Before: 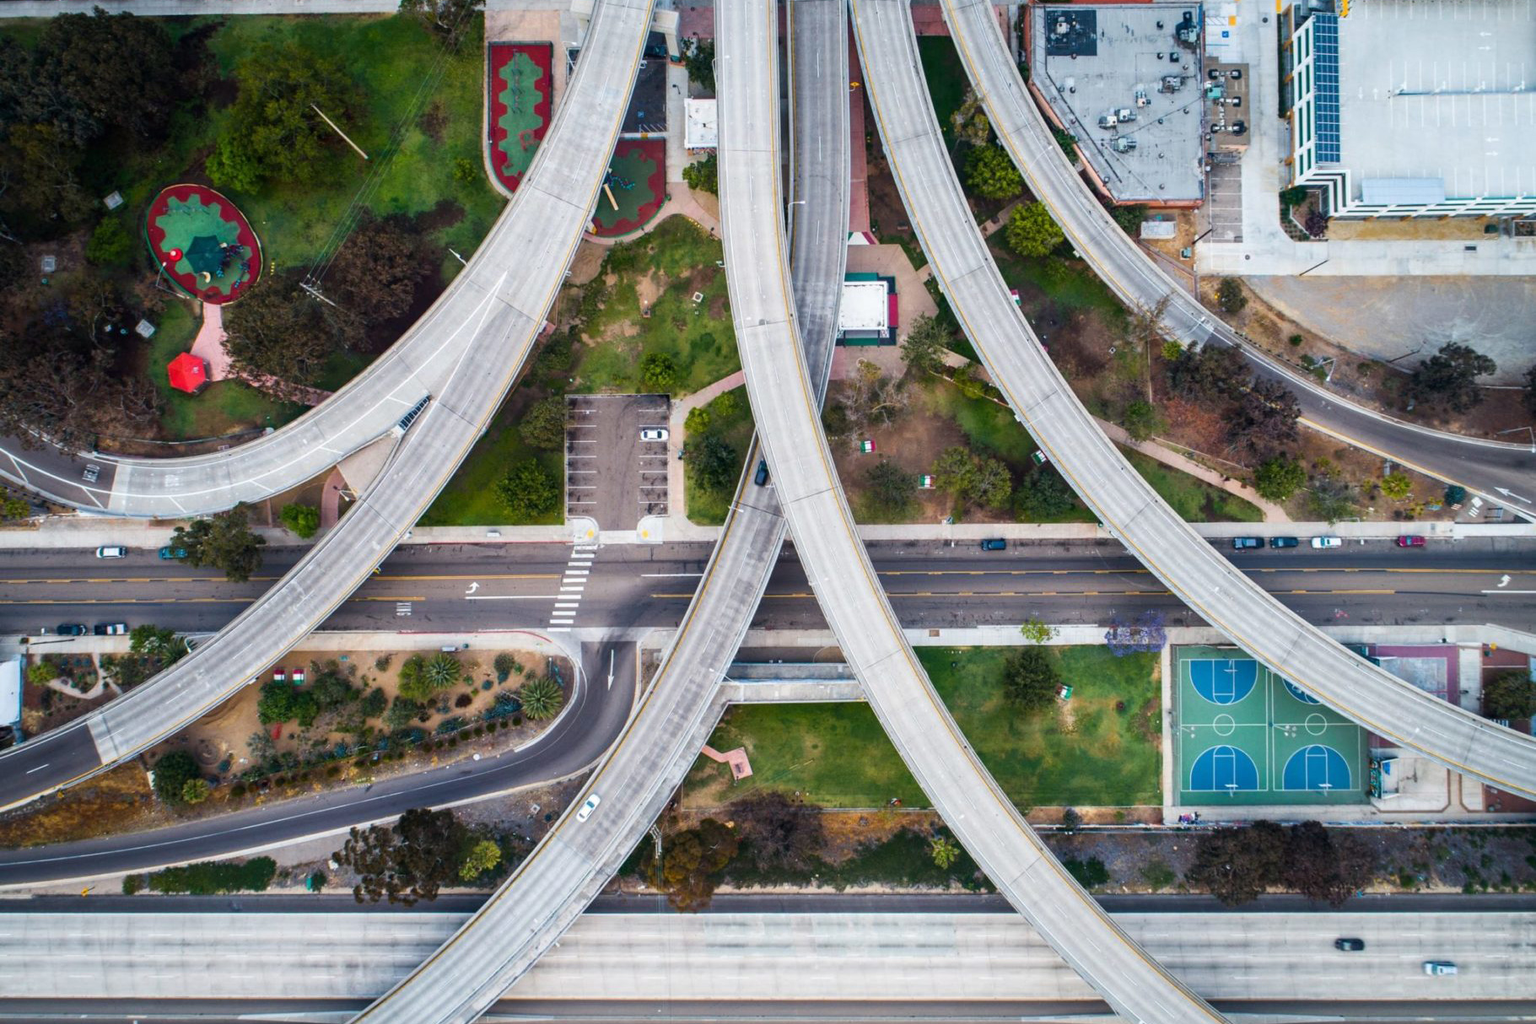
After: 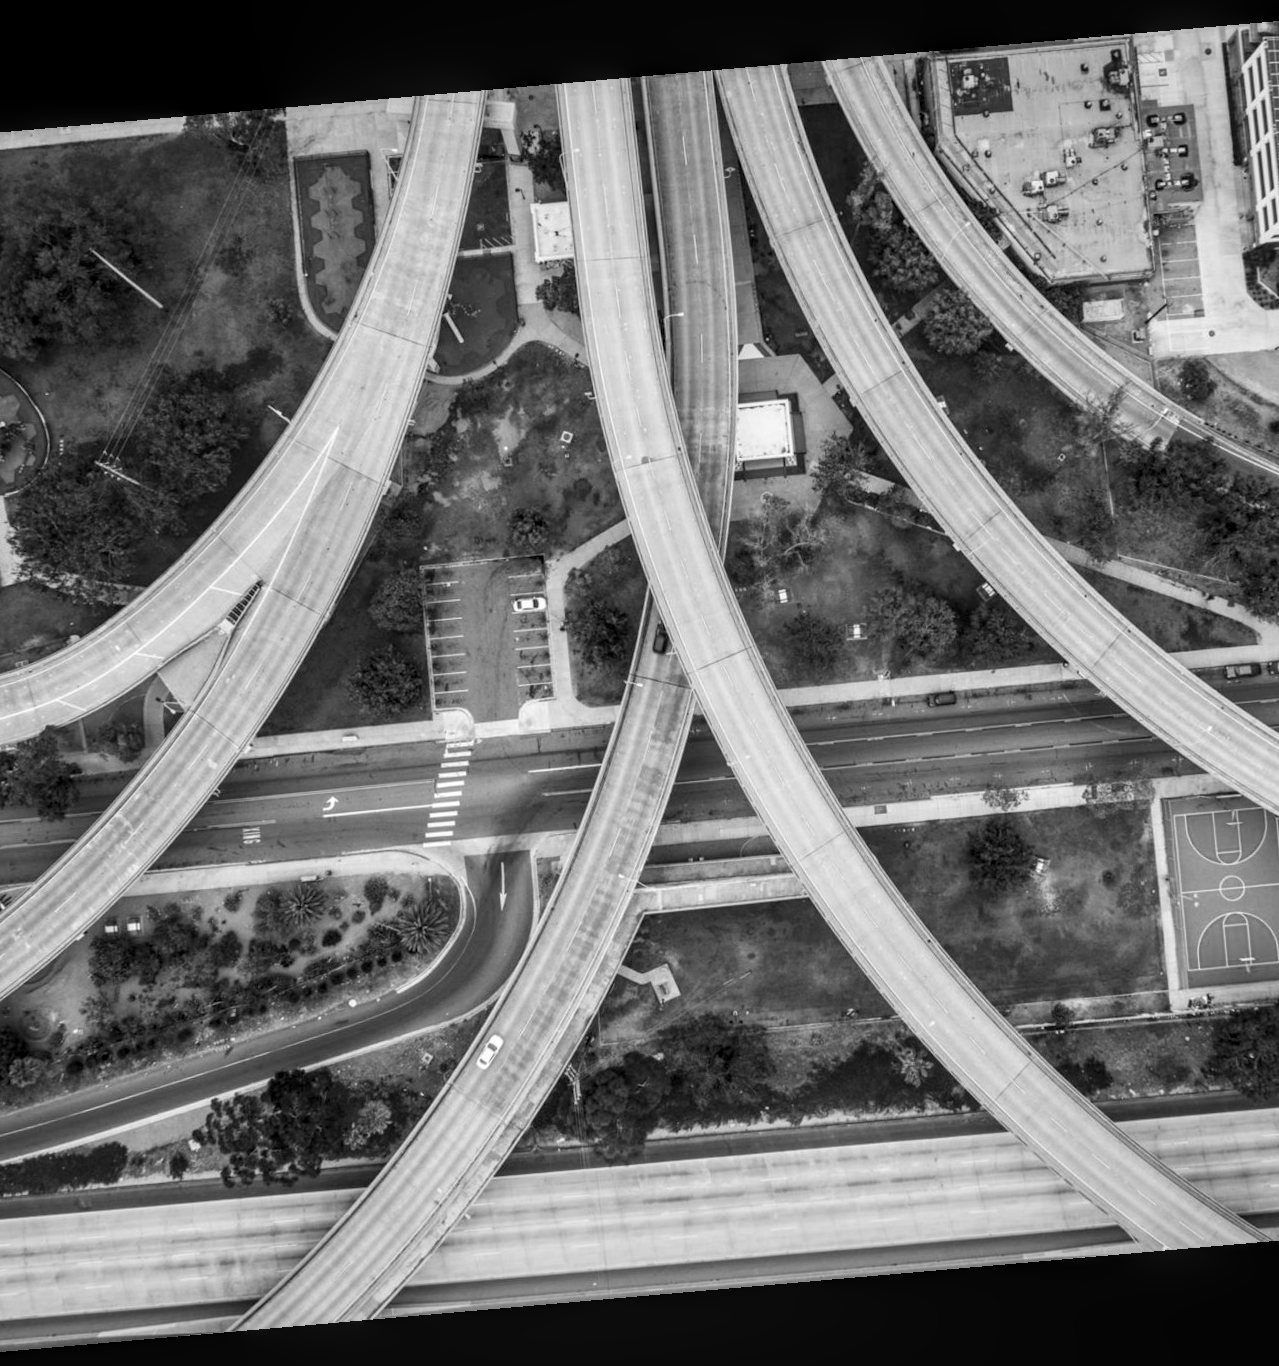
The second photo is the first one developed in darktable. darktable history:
local contrast: on, module defaults
rotate and perspective: rotation -4.98°, automatic cropping off
color calibration: output gray [0.267, 0.423, 0.267, 0], illuminant same as pipeline (D50), adaptation none (bypass)
crop and rotate: left 15.055%, right 18.278%
velvia: on, module defaults
exposure: black level correction 0.001, compensate highlight preservation false
